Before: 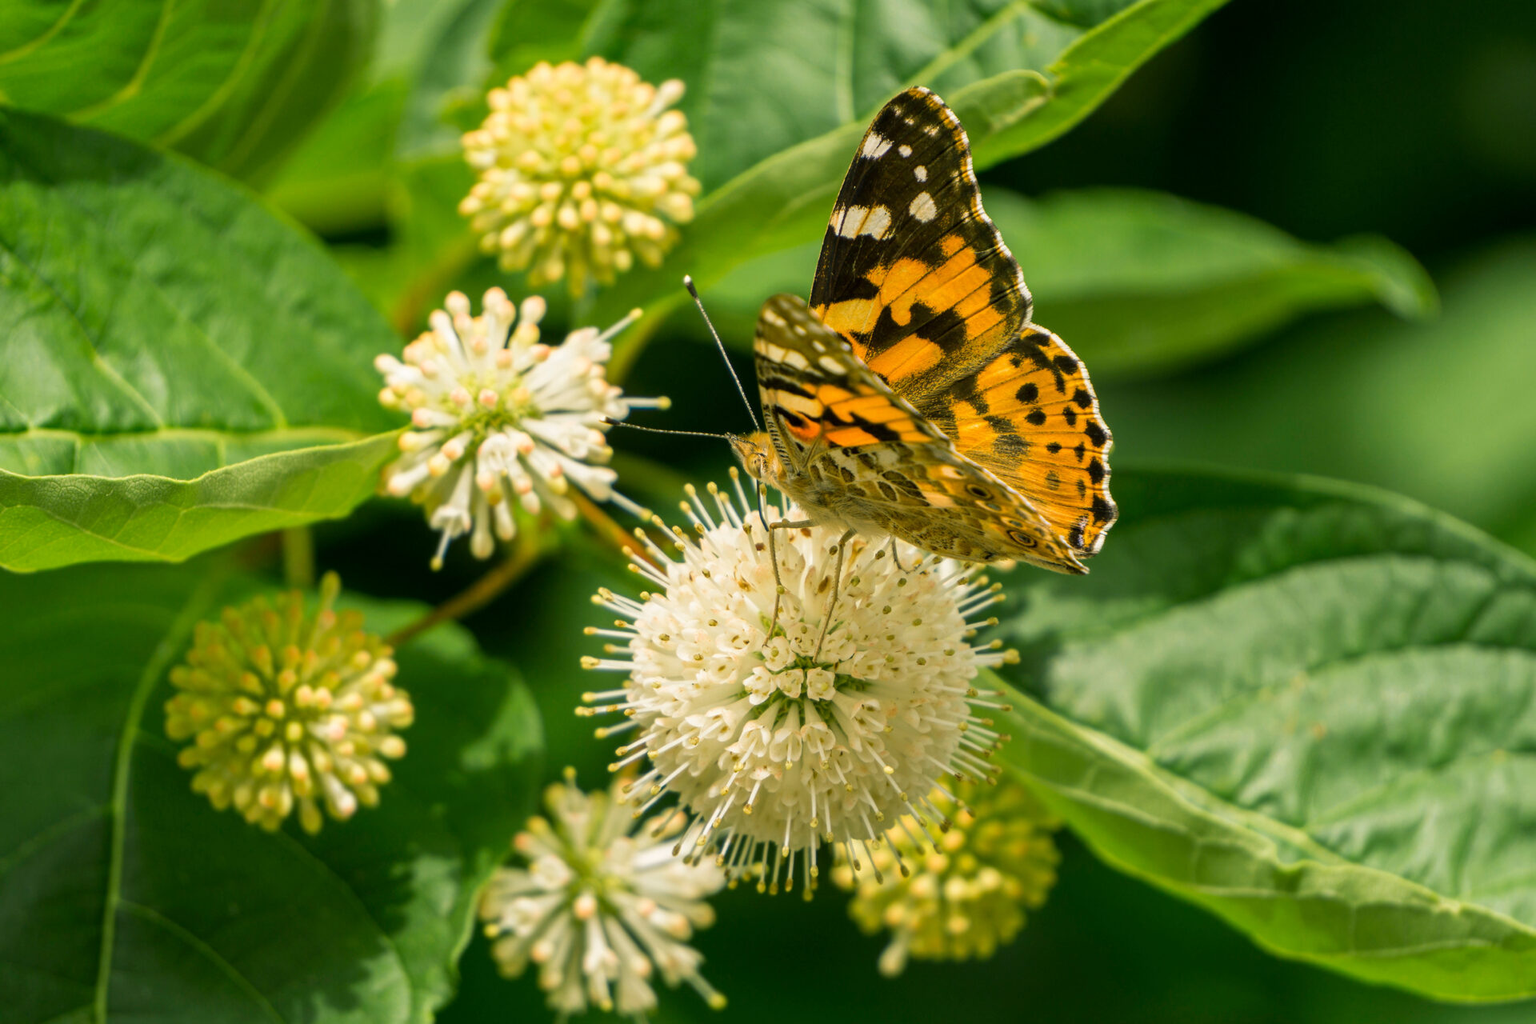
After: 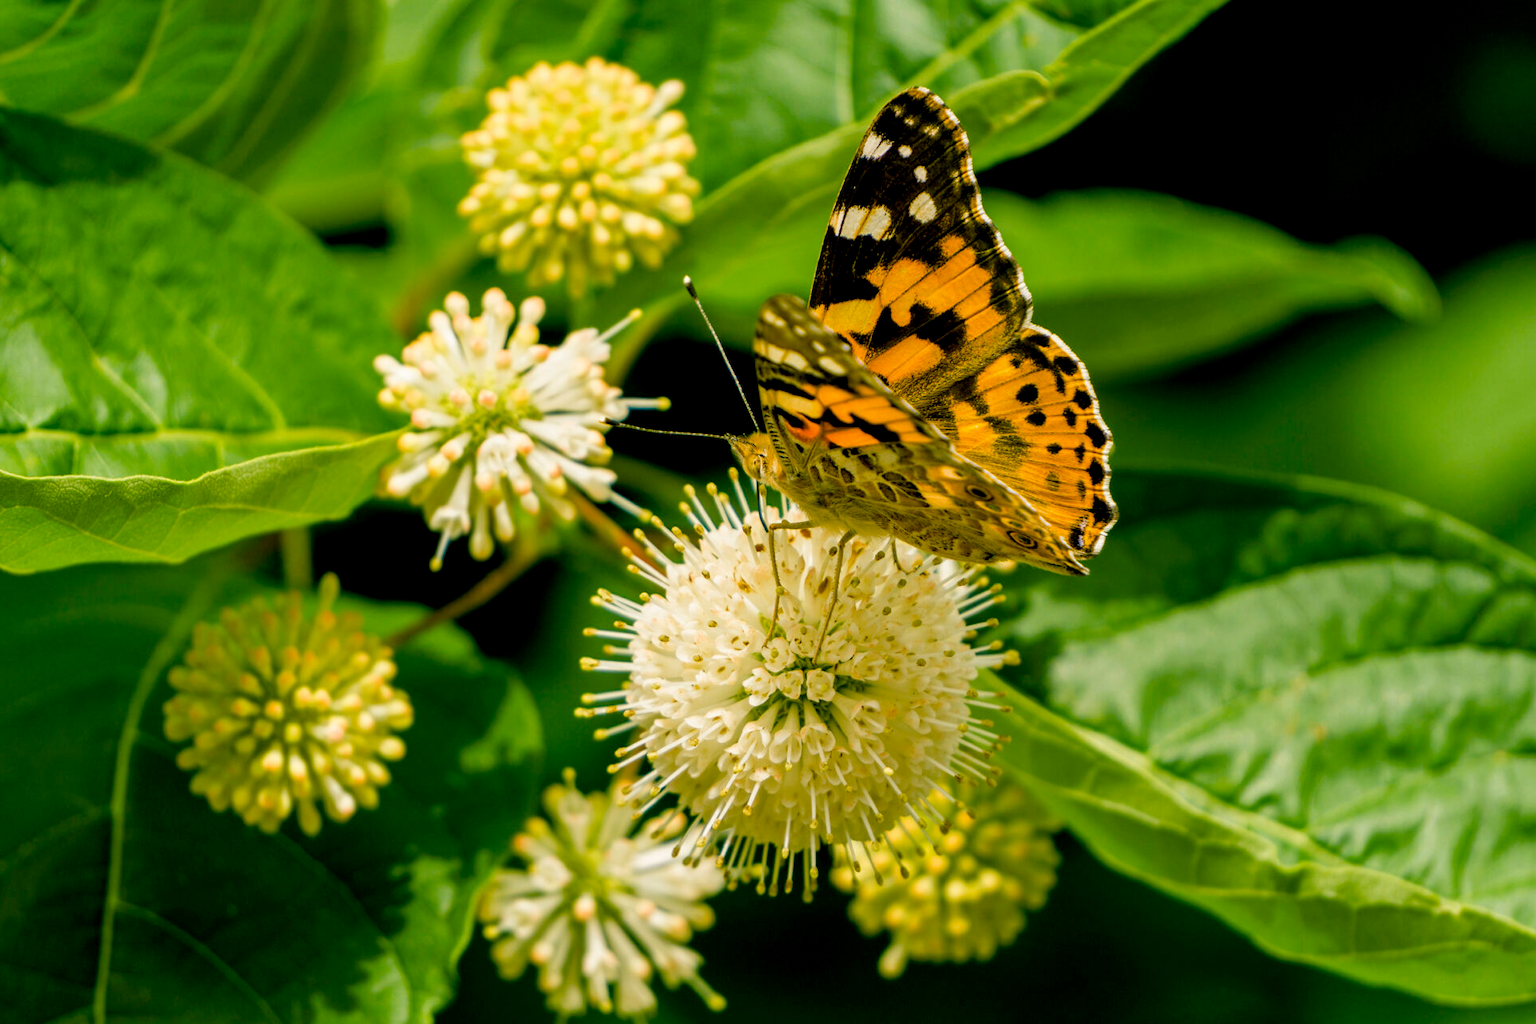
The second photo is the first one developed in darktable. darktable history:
color balance rgb: perceptual saturation grading › global saturation 35%, perceptual saturation grading › highlights -30%, perceptual saturation grading › shadows 35%, perceptual brilliance grading › global brilliance 3%, perceptual brilliance grading › highlights -3%, perceptual brilliance grading › shadows 3%
exposure: black level correction 0.016, exposure -0.009 EV, compensate highlight preservation false
crop and rotate: left 0.126%
